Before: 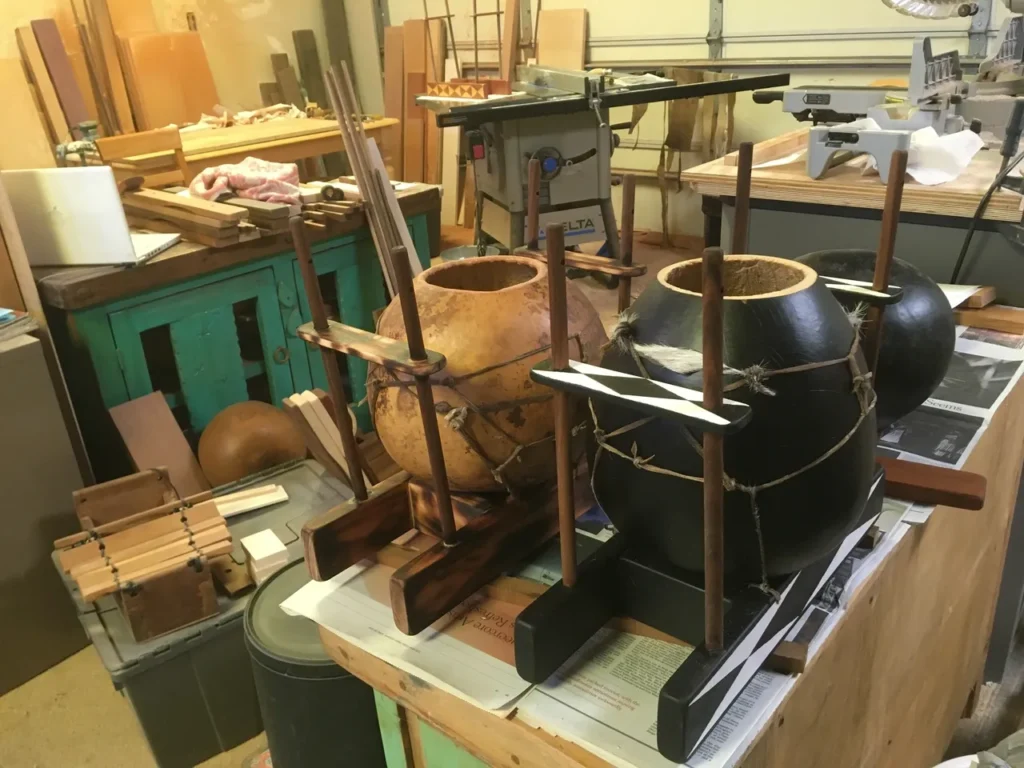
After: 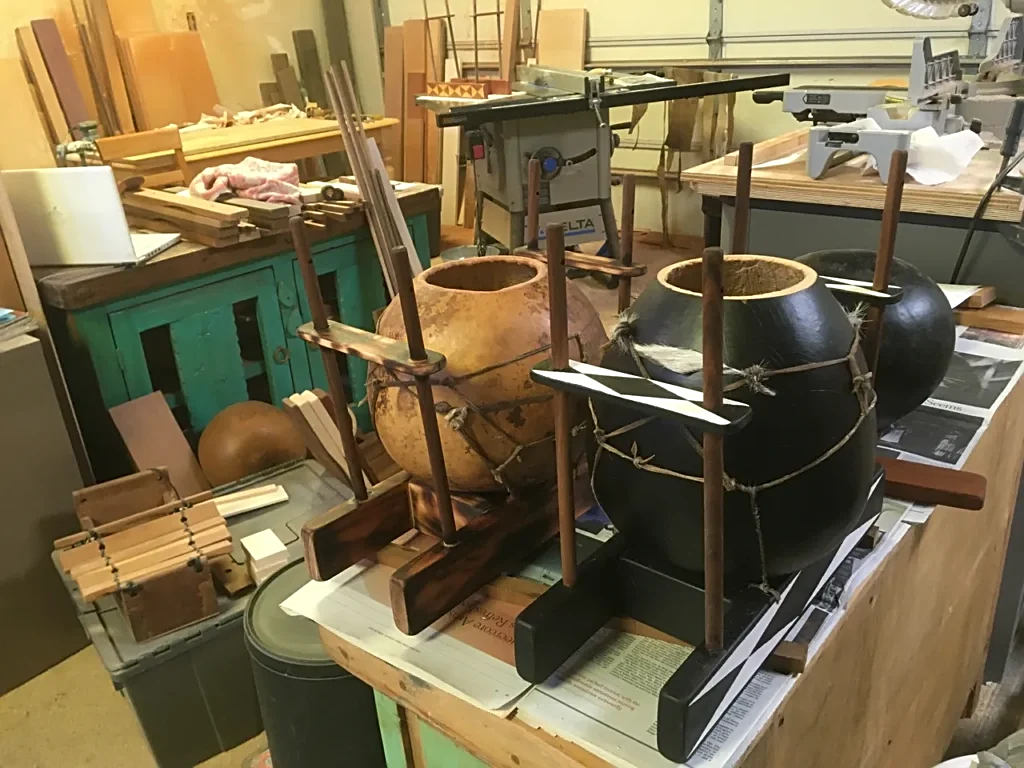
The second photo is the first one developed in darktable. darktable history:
contrast brightness saturation: contrast 0.05
sharpen: on, module defaults
